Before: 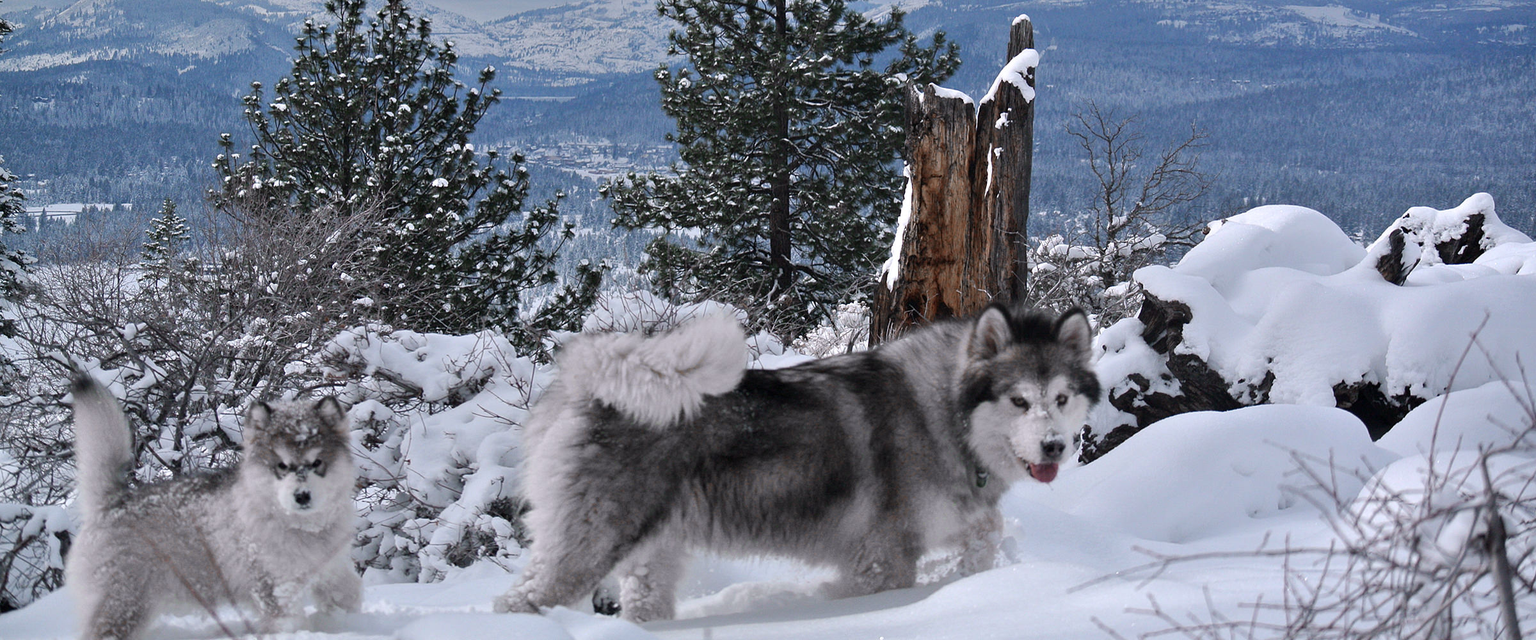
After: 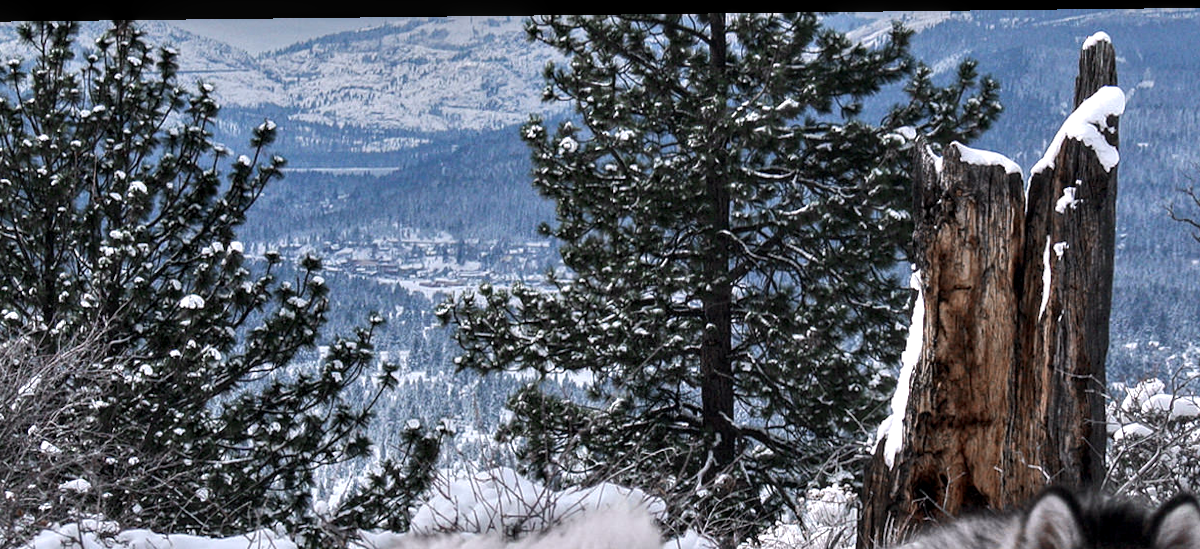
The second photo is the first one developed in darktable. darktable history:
crop: left 19.556%, right 30.401%, bottom 46.458%
tone equalizer: -8 EV -0.417 EV, -7 EV -0.389 EV, -6 EV -0.333 EV, -5 EV -0.222 EV, -3 EV 0.222 EV, -2 EV 0.333 EV, -1 EV 0.389 EV, +0 EV 0.417 EV, edges refinement/feathering 500, mask exposure compensation -1.57 EV, preserve details no
rotate and perspective: lens shift (horizontal) -0.055, automatic cropping off
local contrast: detail 130%
